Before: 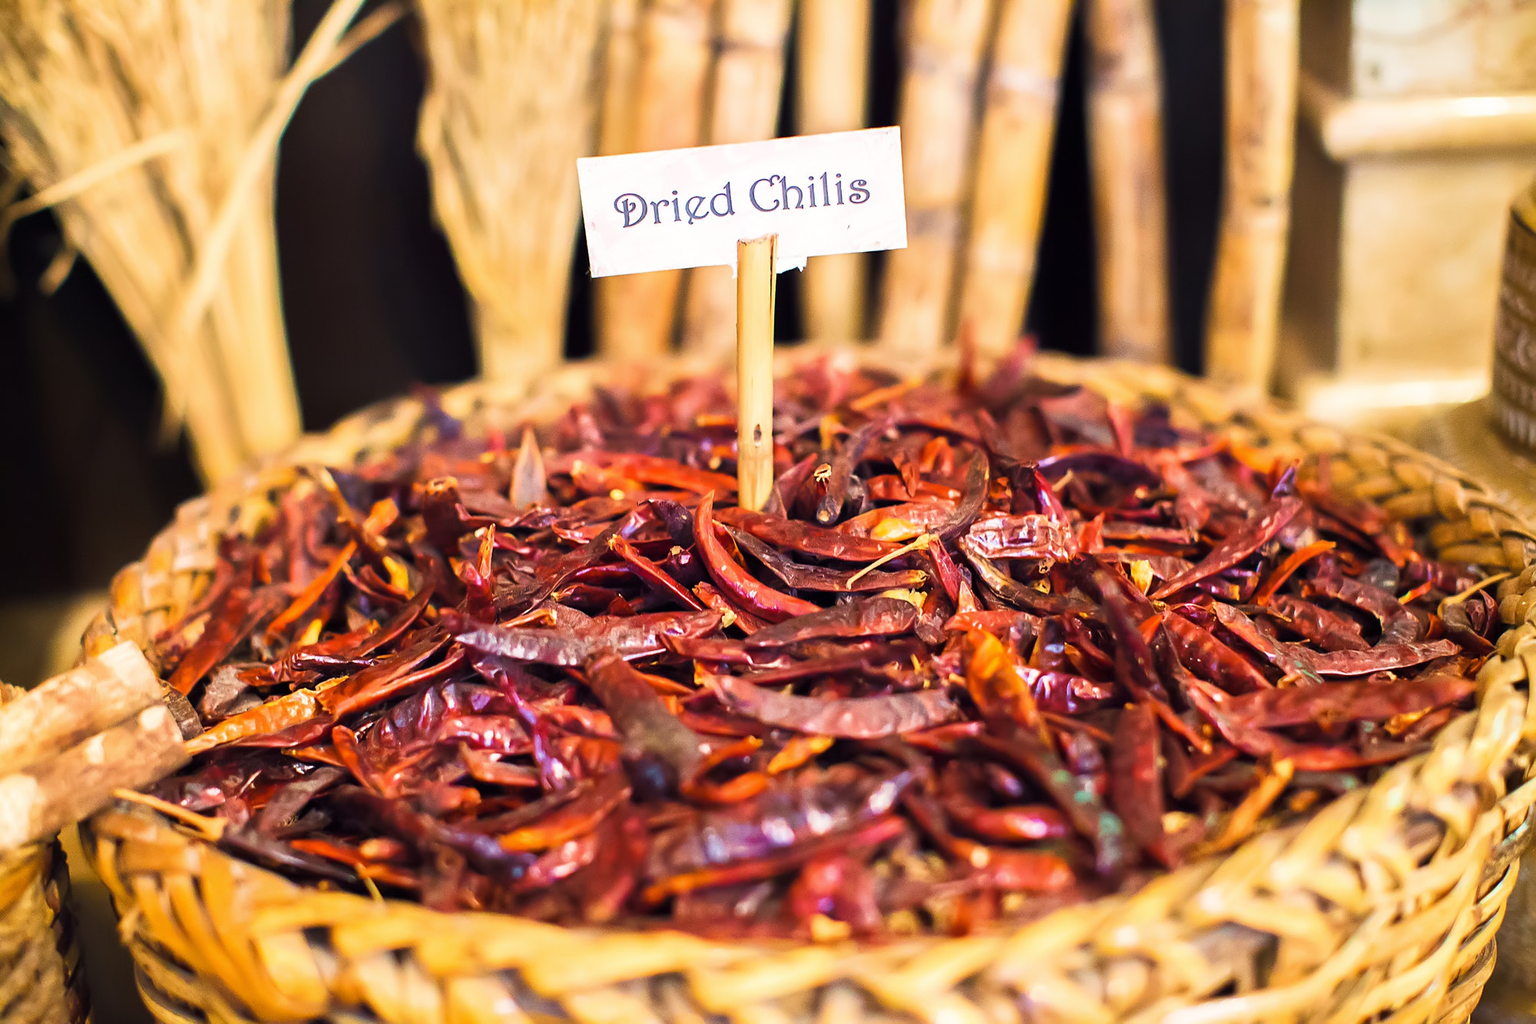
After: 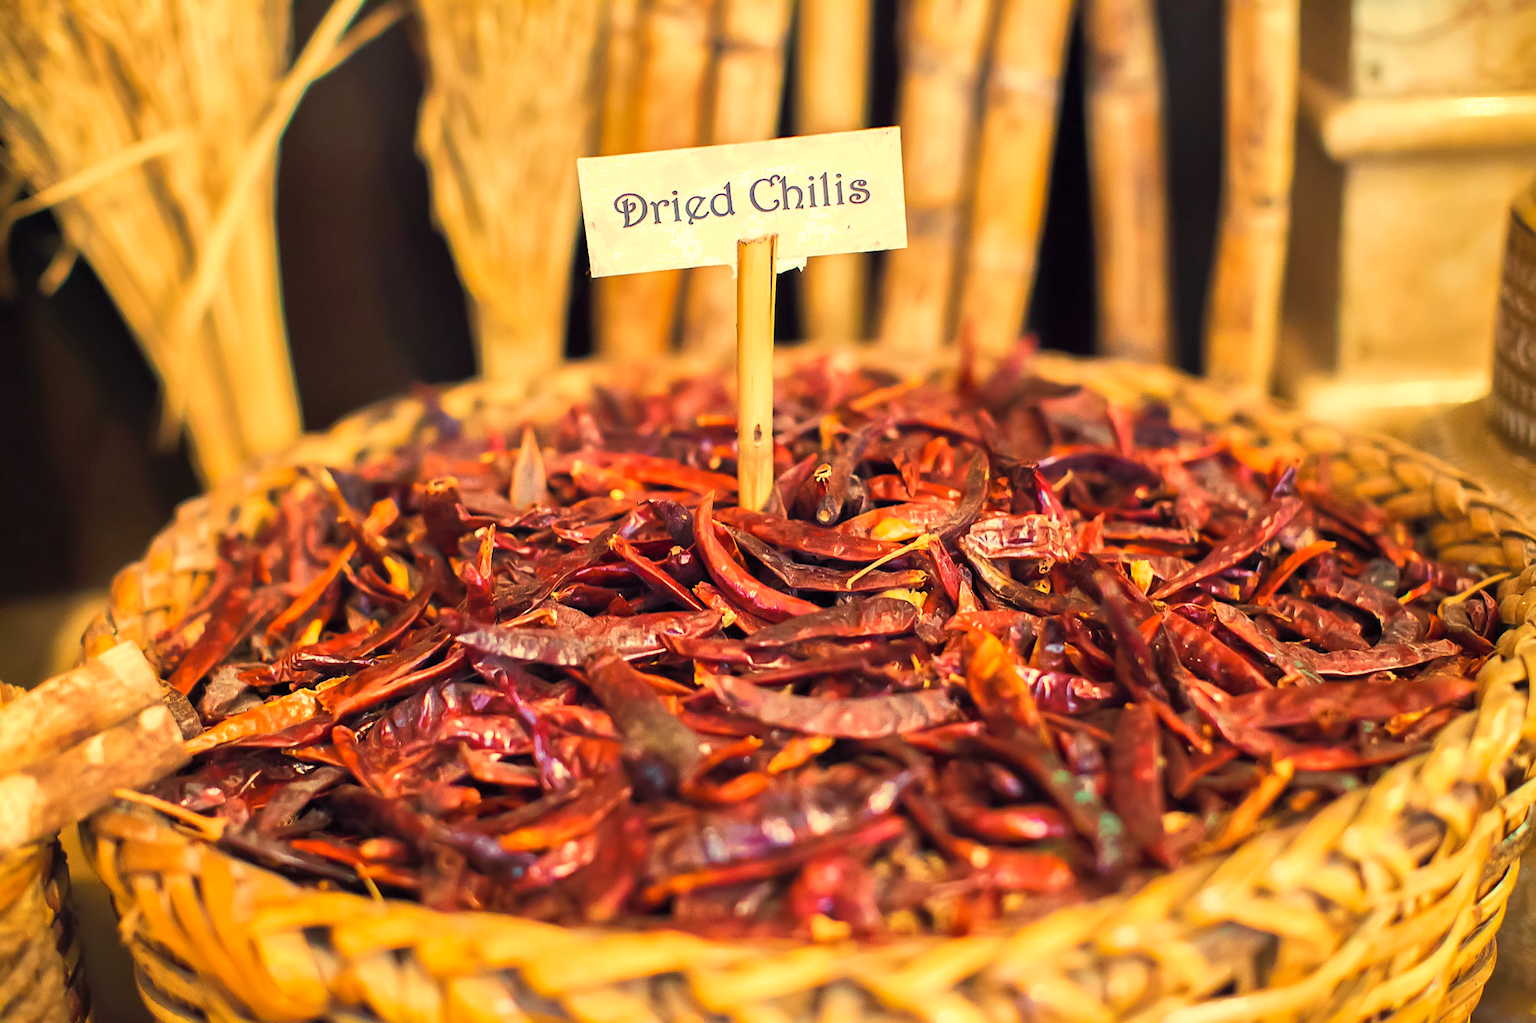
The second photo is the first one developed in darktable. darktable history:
shadows and highlights: on, module defaults
white balance: red 1.08, blue 0.791
tone equalizer: -8 EV 0.06 EV, smoothing diameter 25%, edges refinement/feathering 10, preserve details guided filter
